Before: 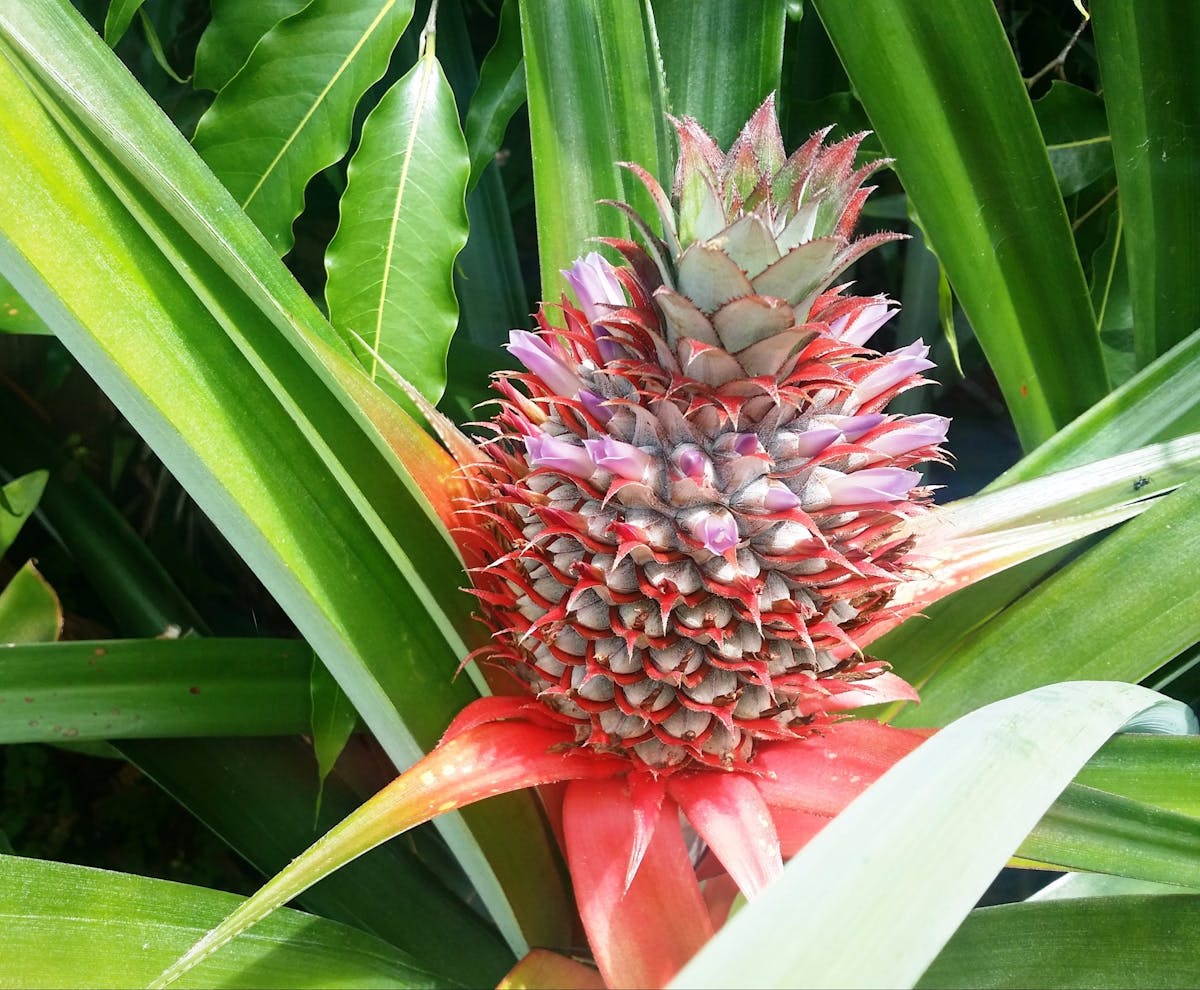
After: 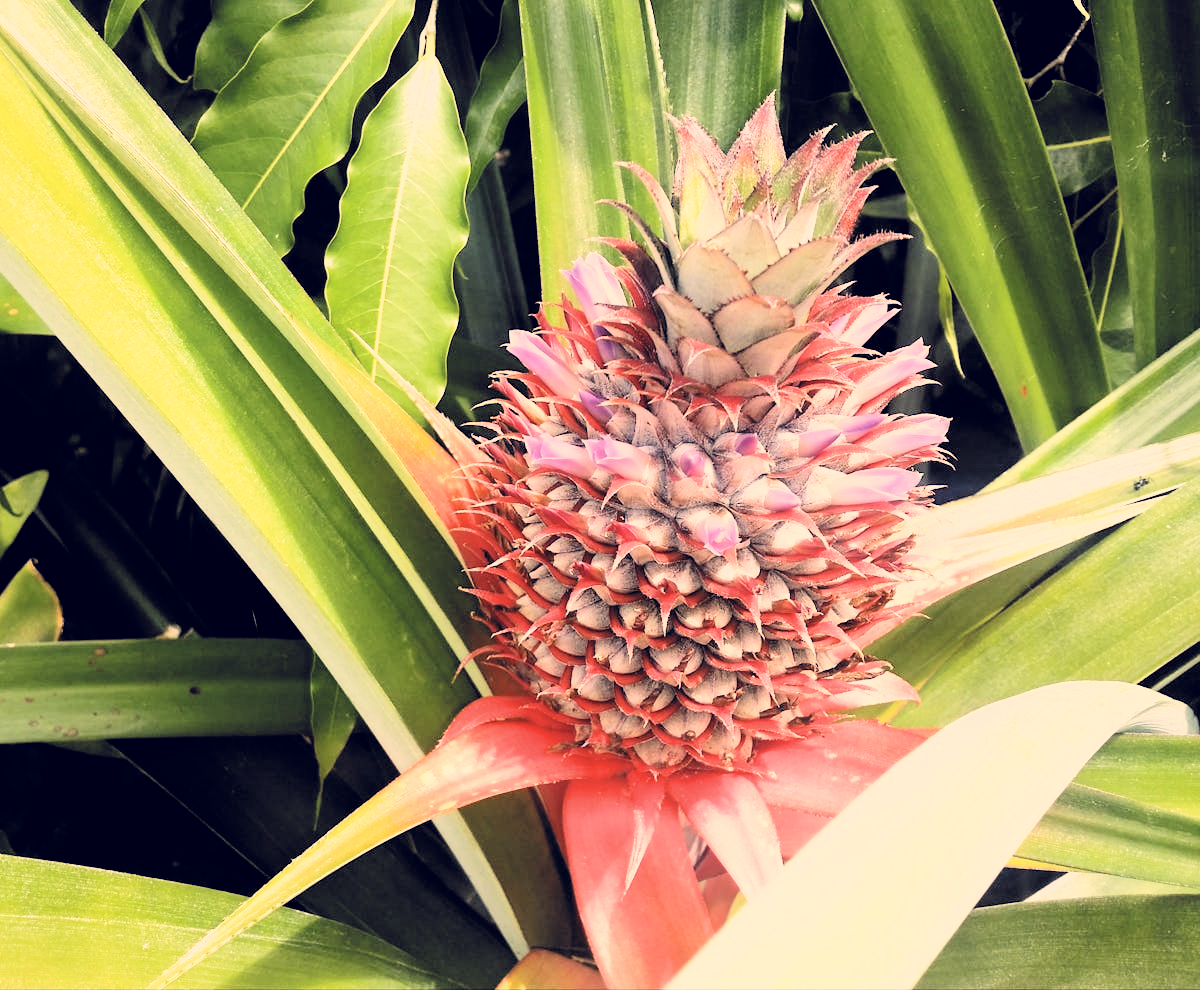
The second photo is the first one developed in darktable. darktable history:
exposure: exposure 0.779 EV, compensate highlight preservation false
filmic rgb: black relative exposure -5.15 EV, white relative exposure 3.97 EV, hardness 2.89, contrast 1.399, highlights saturation mix -30.73%, color science v6 (2022)
color correction: highlights a* 19.91, highlights b* 27.03, shadows a* 3.31, shadows b* -18.06, saturation 0.762
